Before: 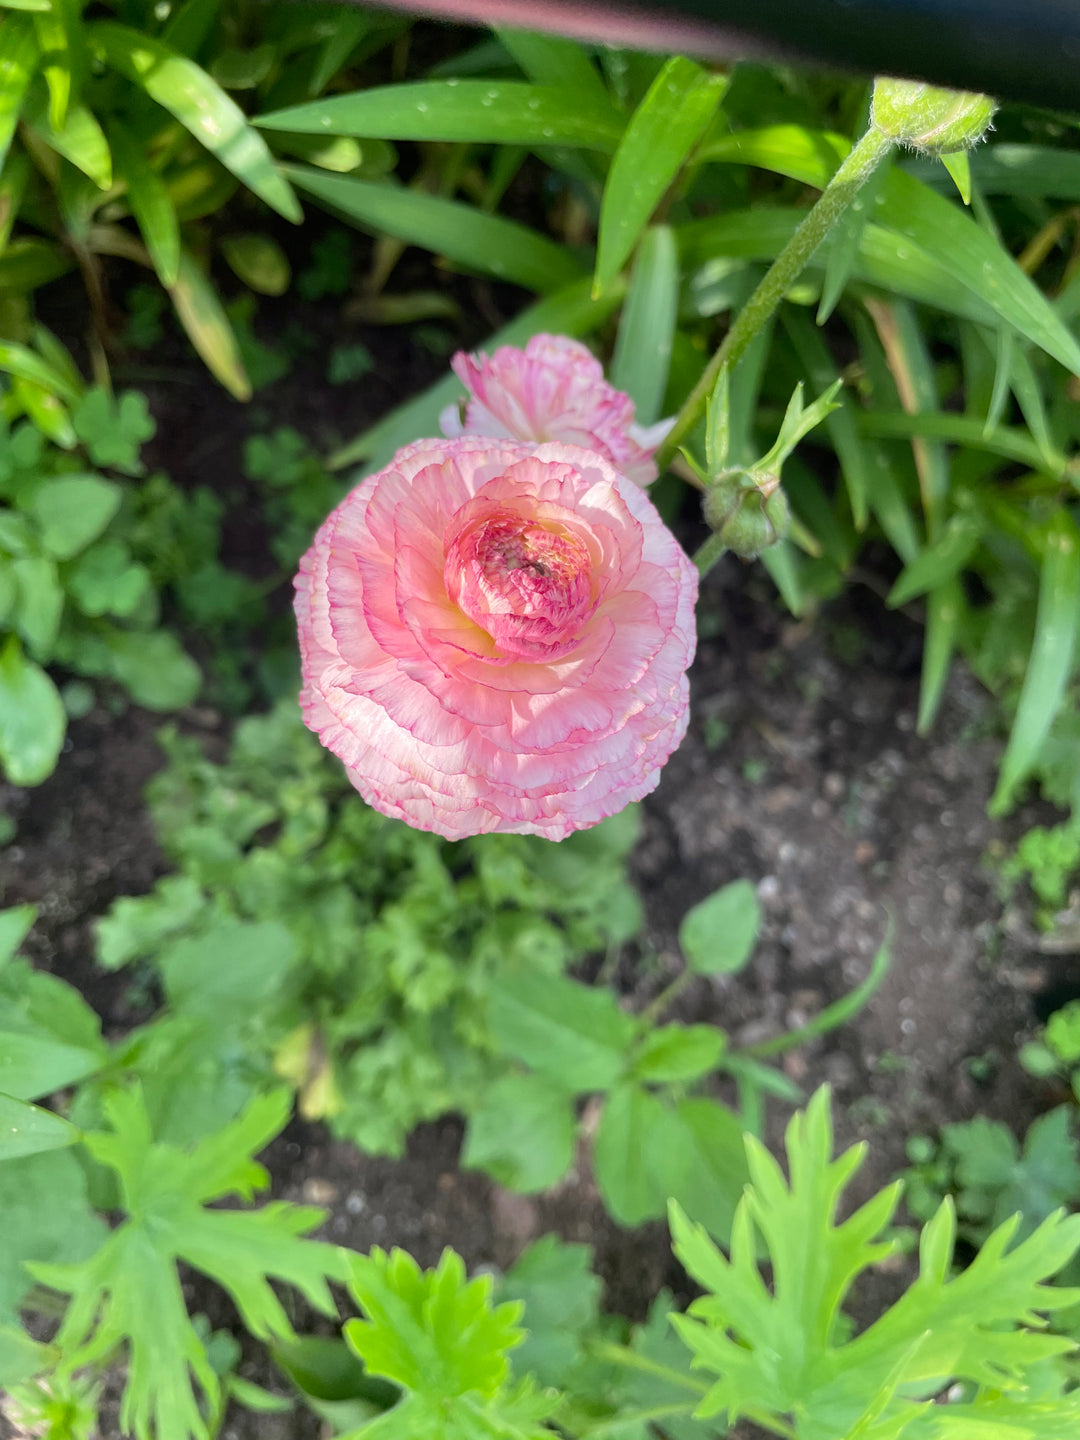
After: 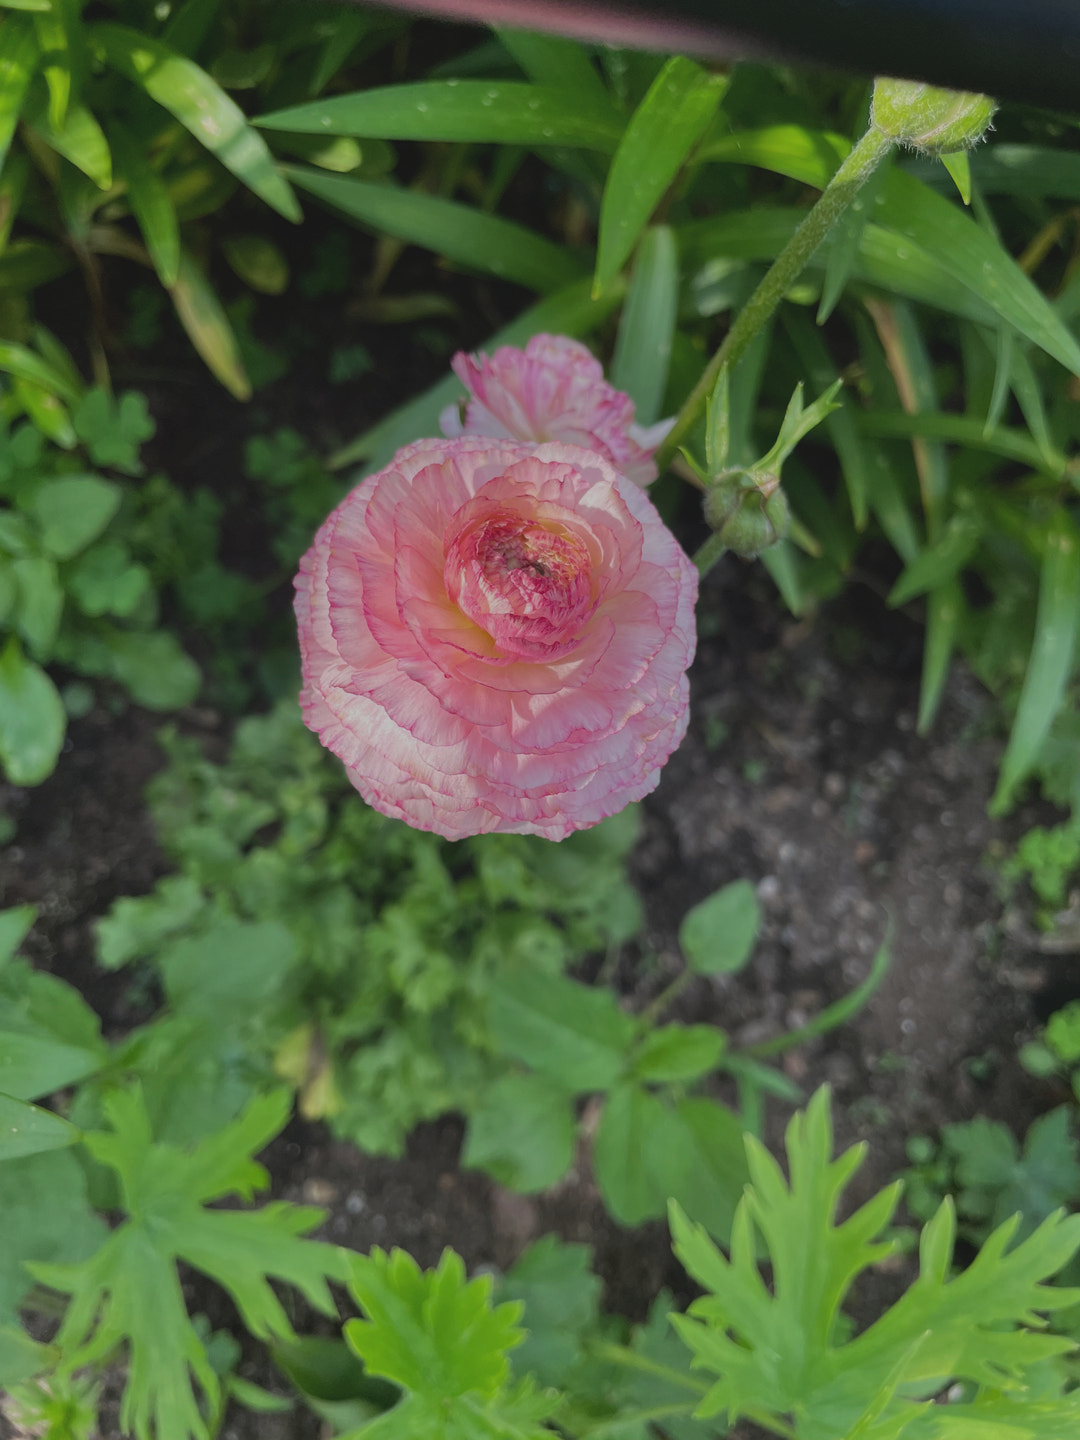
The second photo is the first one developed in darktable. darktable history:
levels: levels [0, 0.476, 0.951]
exposure: black level correction -0.018, exposure -1.116 EV, compensate exposure bias true, compensate highlight preservation false
